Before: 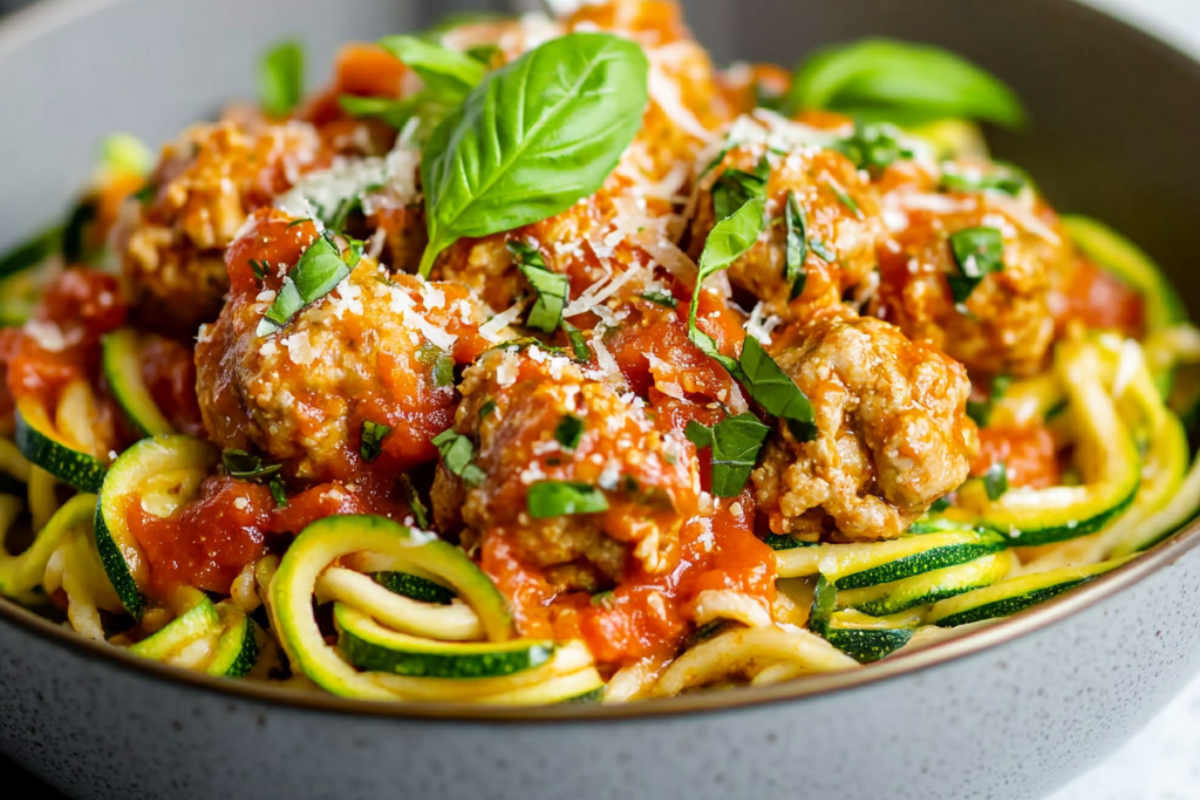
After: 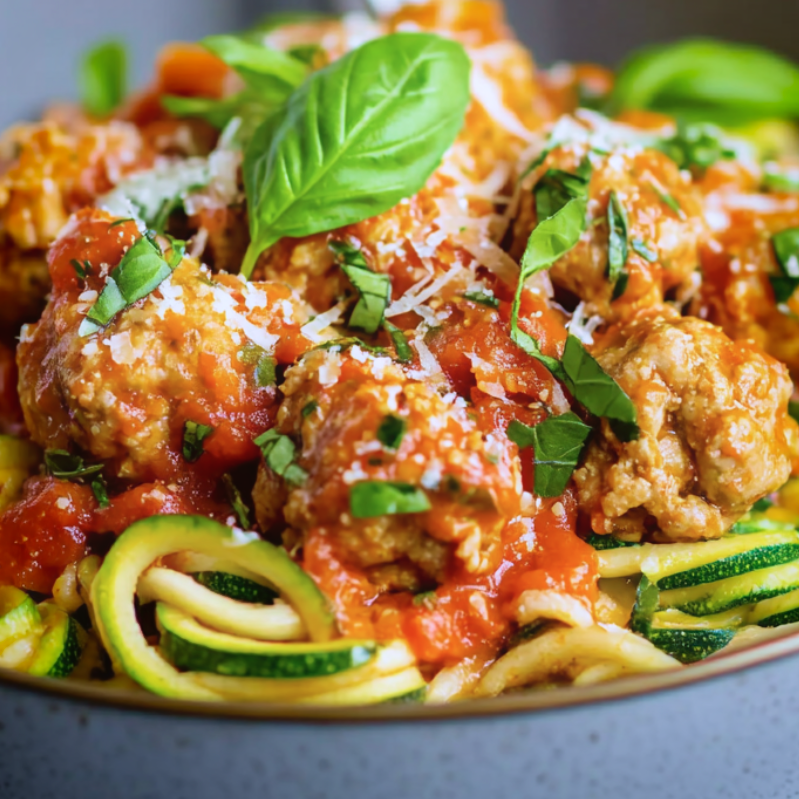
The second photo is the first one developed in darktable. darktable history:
color calibration: gray › normalize channels true, illuminant as shot in camera, x 0.366, y 0.378, temperature 4430.46 K, gamut compression 0.014
velvia: strength 27.21%
contrast equalizer: y [[0.6 ×6], [0.55 ×6], [0 ×6], [0 ×6], [0 ×6]], mix -0.303
crop and rotate: left 14.886%, right 18.454%
vignetting: brightness -0.22, saturation 0.131
